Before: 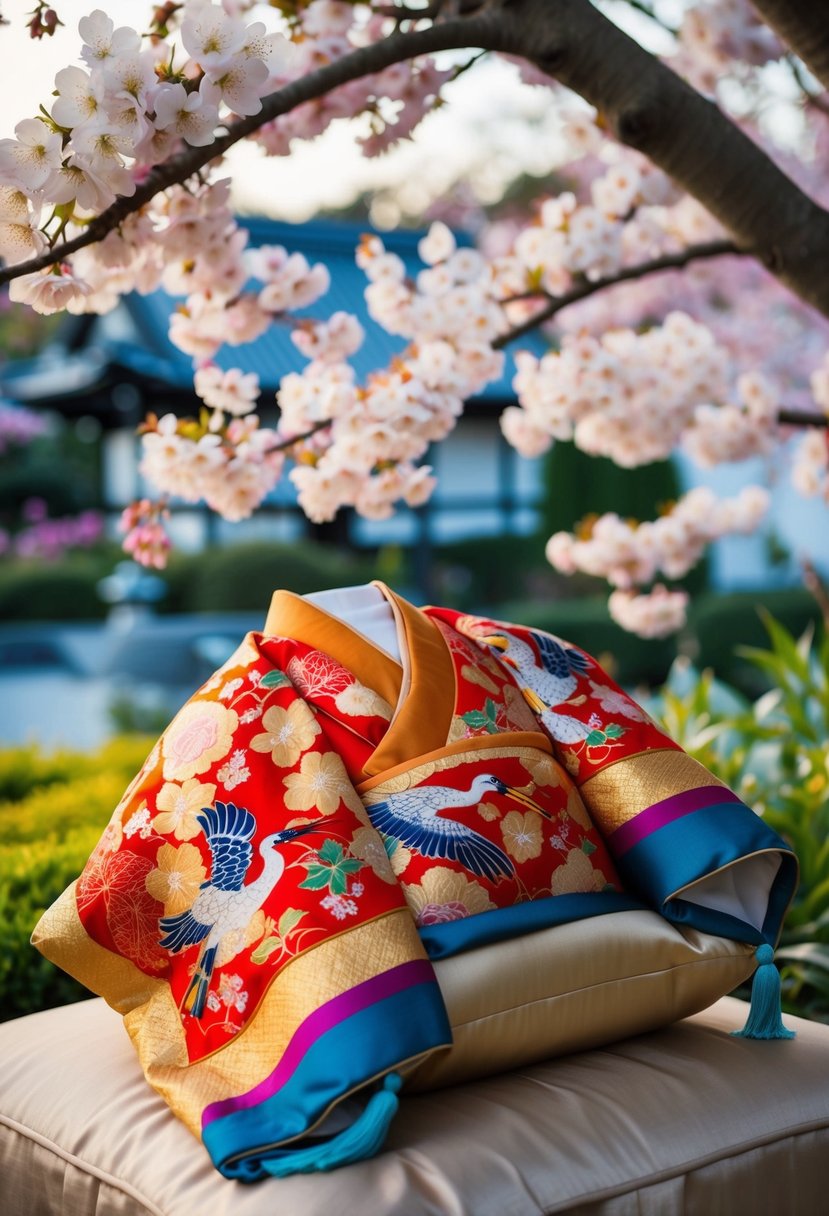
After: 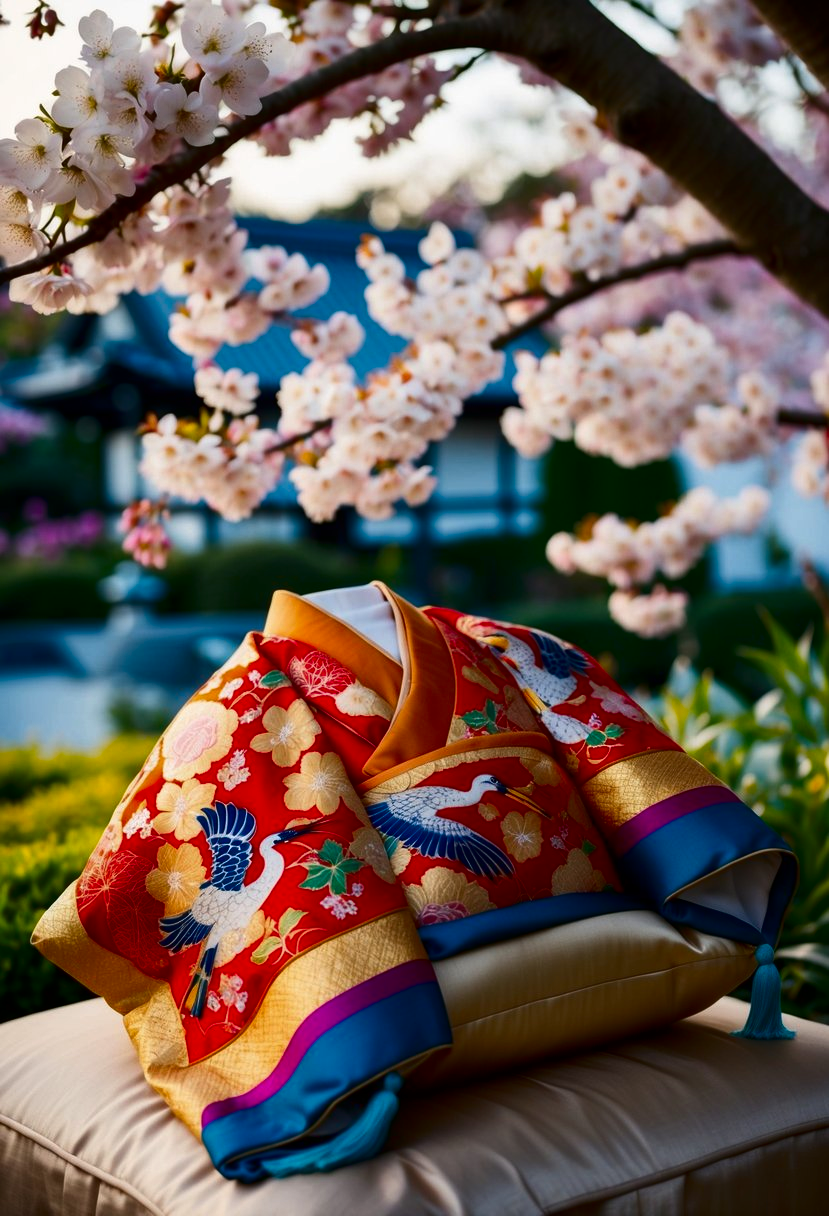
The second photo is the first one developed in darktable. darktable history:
contrast brightness saturation: contrast 0.13, brightness -0.24, saturation 0.139
